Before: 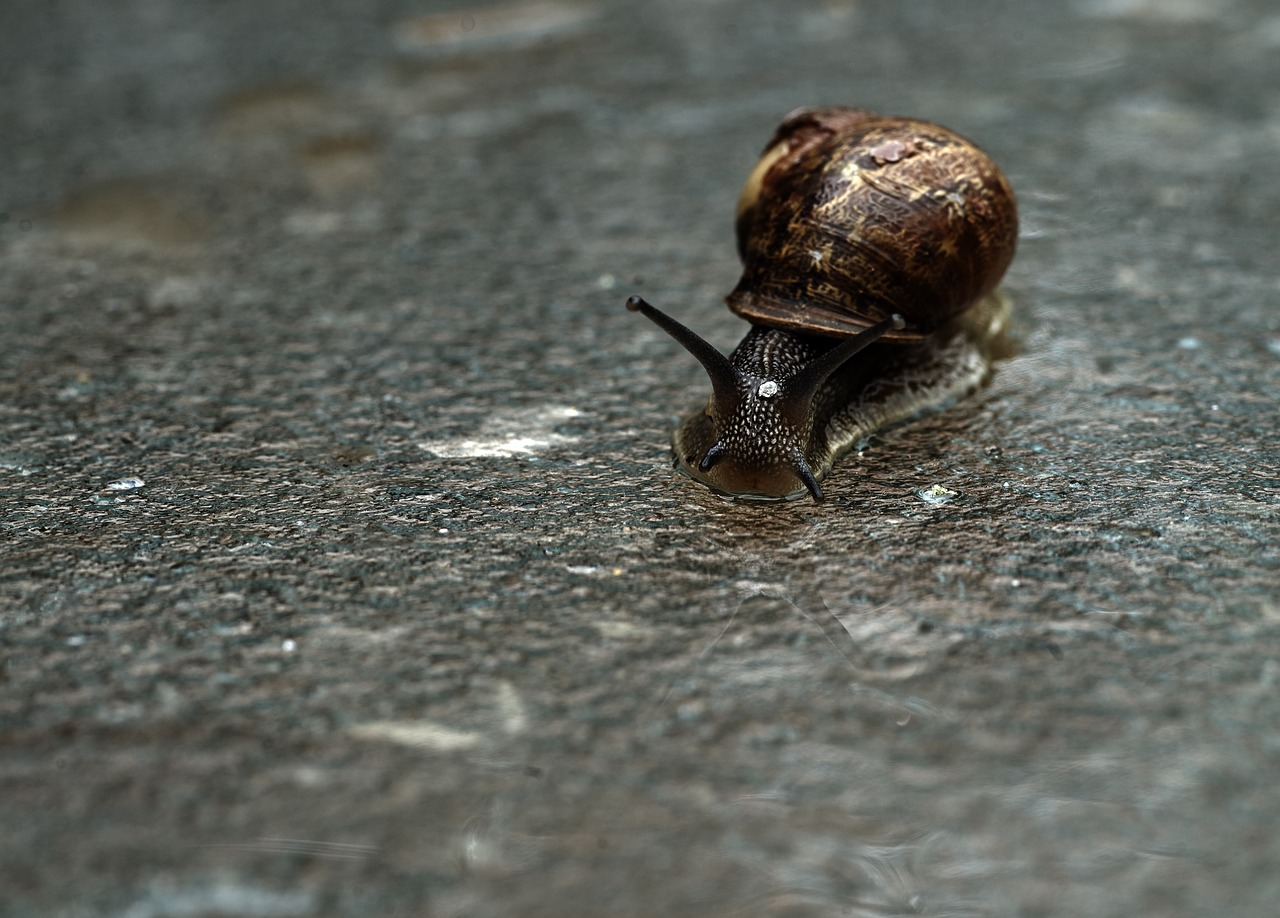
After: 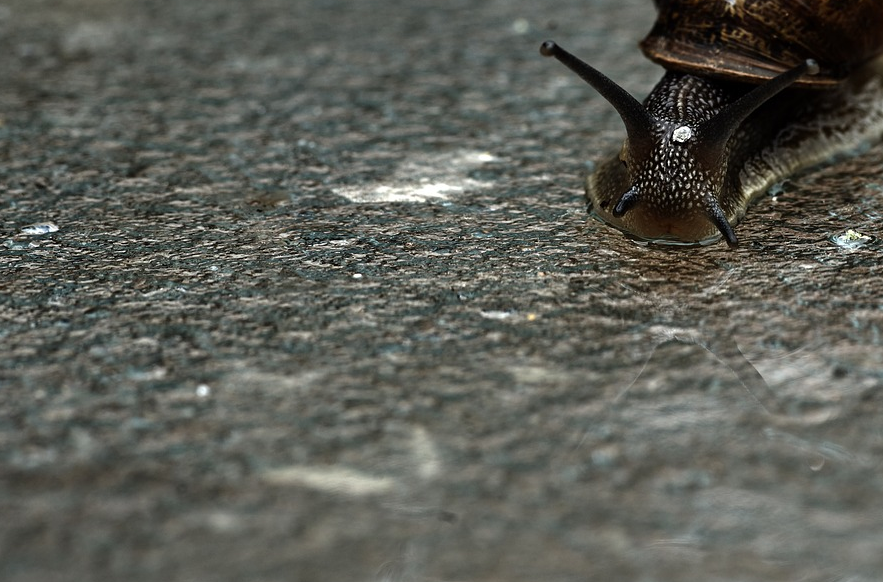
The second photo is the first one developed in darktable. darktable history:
crop: left 6.74%, top 27.78%, right 24.267%, bottom 8.781%
